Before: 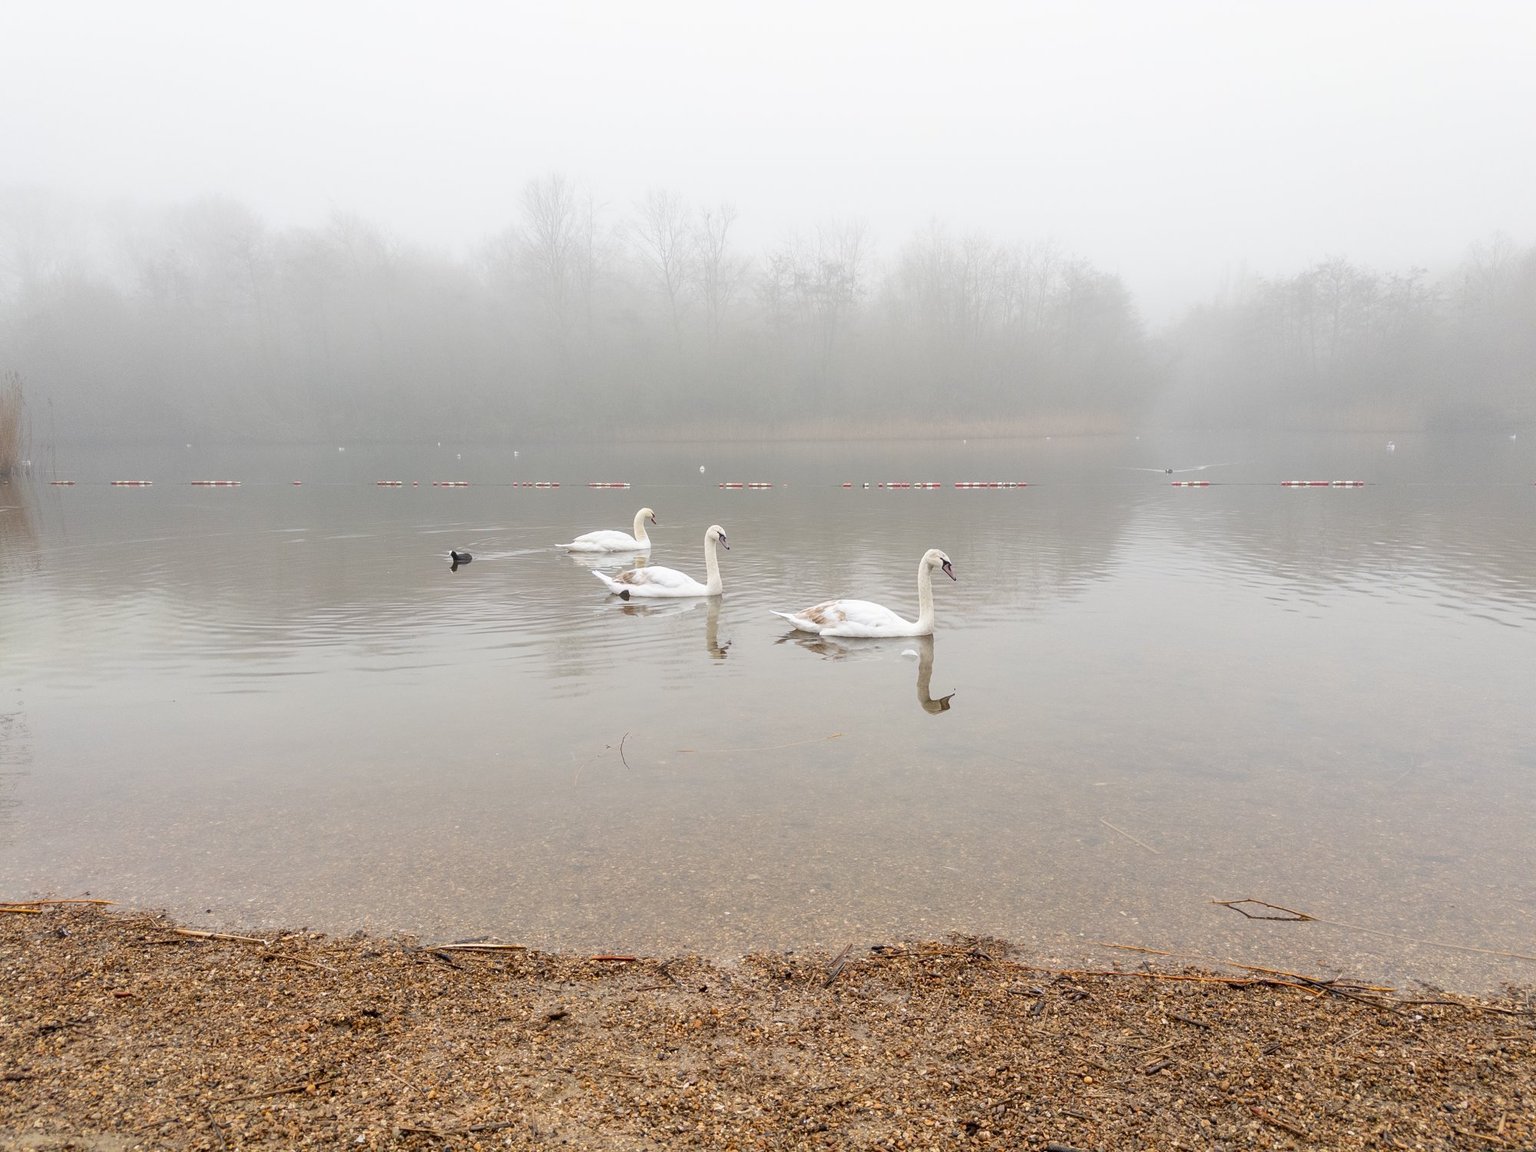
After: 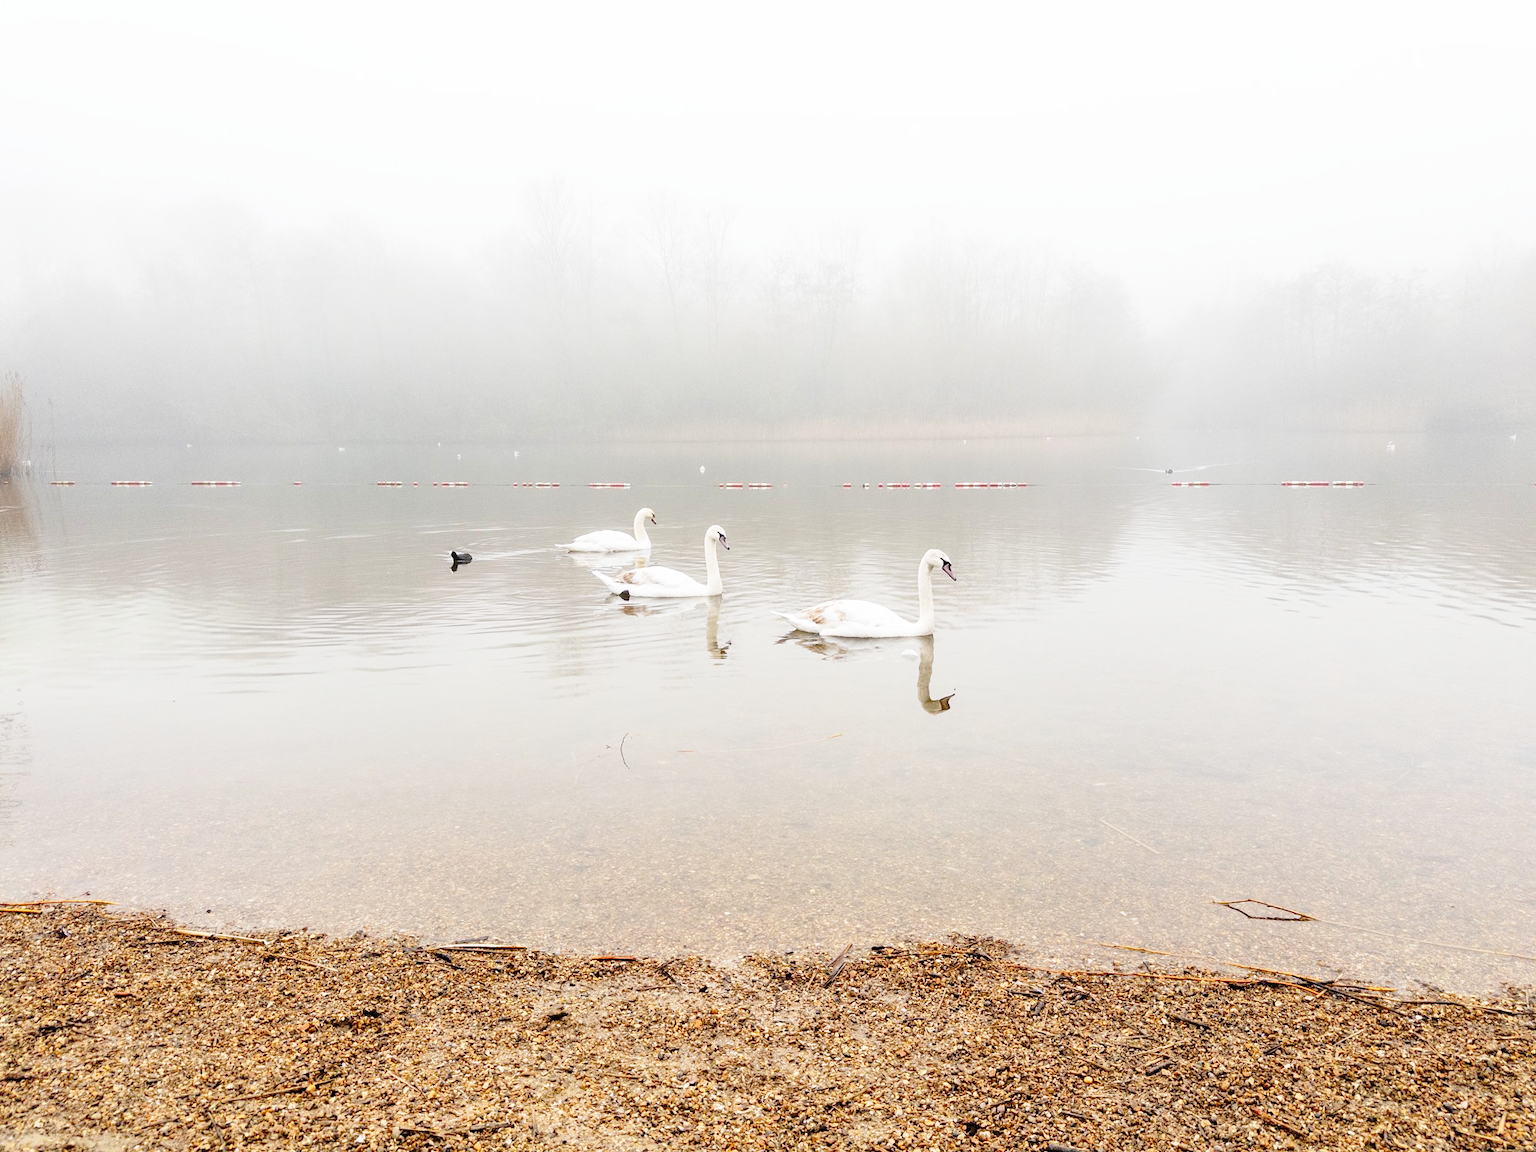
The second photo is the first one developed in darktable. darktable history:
base curve: curves: ch0 [(0, 0) (0.04, 0.03) (0.133, 0.232) (0.448, 0.748) (0.843, 0.968) (1, 1)], exposure shift 0.01, preserve colors none
